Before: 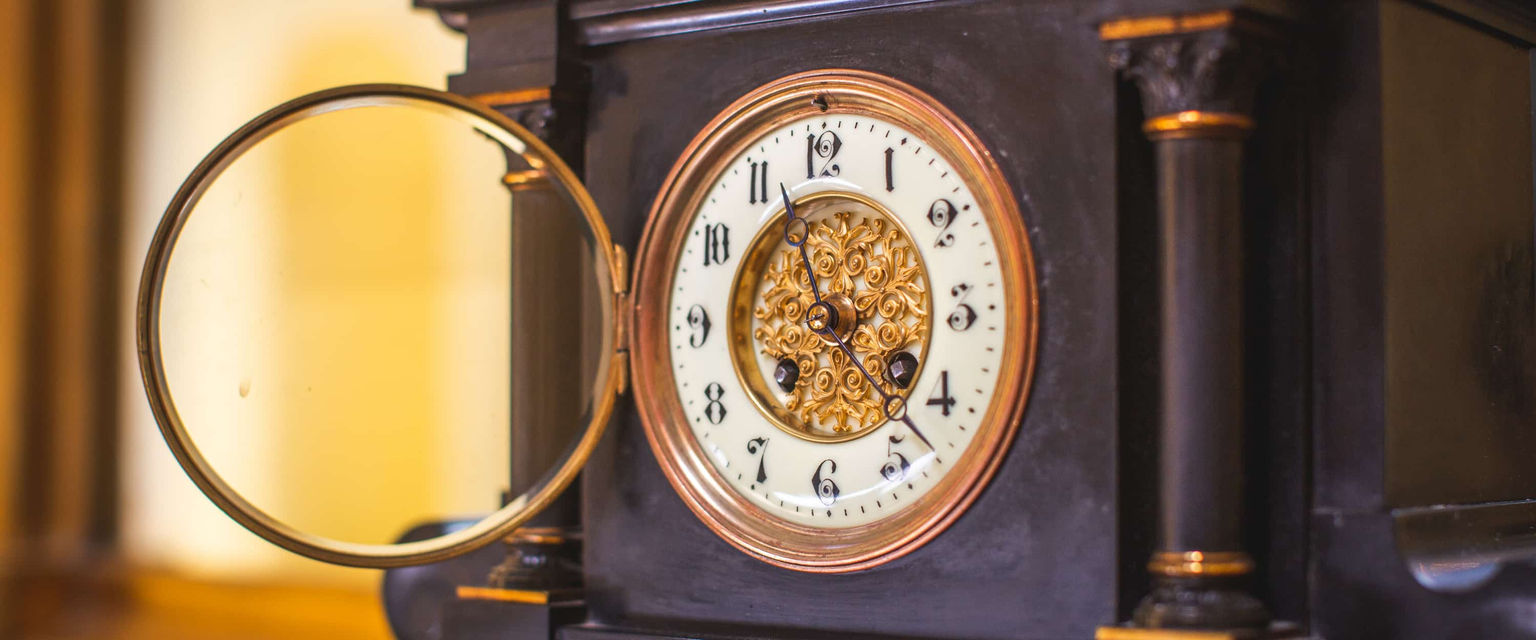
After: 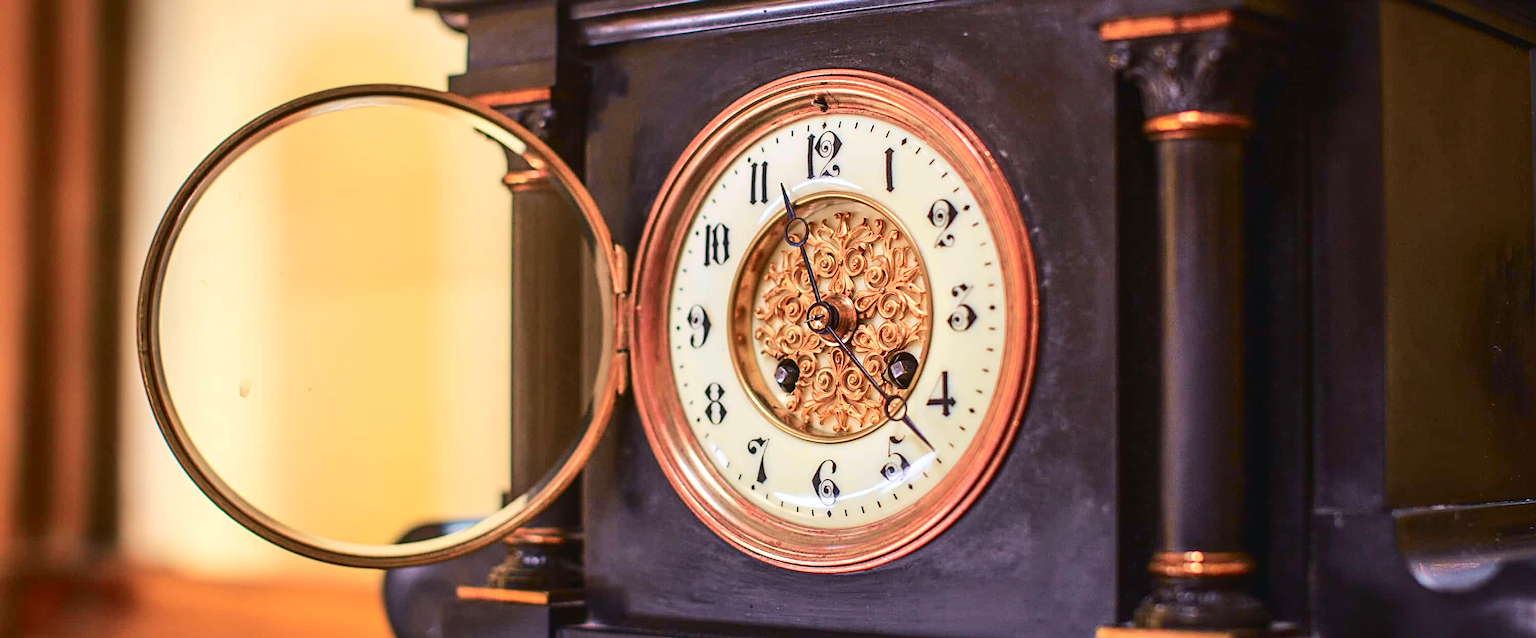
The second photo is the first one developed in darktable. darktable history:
crop: top 0.05%, bottom 0.098%
tone curve: curves: ch0 [(0, 0) (0.033, 0.016) (0.171, 0.127) (0.33, 0.331) (0.432, 0.475) (0.601, 0.665) (0.843, 0.876) (1, 1)]; ch1 [(0, 0) (0.339, 0.349) (0.445, 0.42) (0.476, 0.47) (0.501, 0.499) (0.516, 0.525) (0.548, 0.563) (0.584, 0.633) (0.728, 0.746) (1, 1)]; ch2 [(0, 0) (0.327, 0.324) (0.417, 0.44) (0.46, 0.453) (0.502, 0.498) (0.517, 0.524) (0.53, 0.554) (0.579, 0.599) (0.745, 0.704) (1, 1)], color space Lab, independent channels, preserve colors none
sharpen: radius 3.119
